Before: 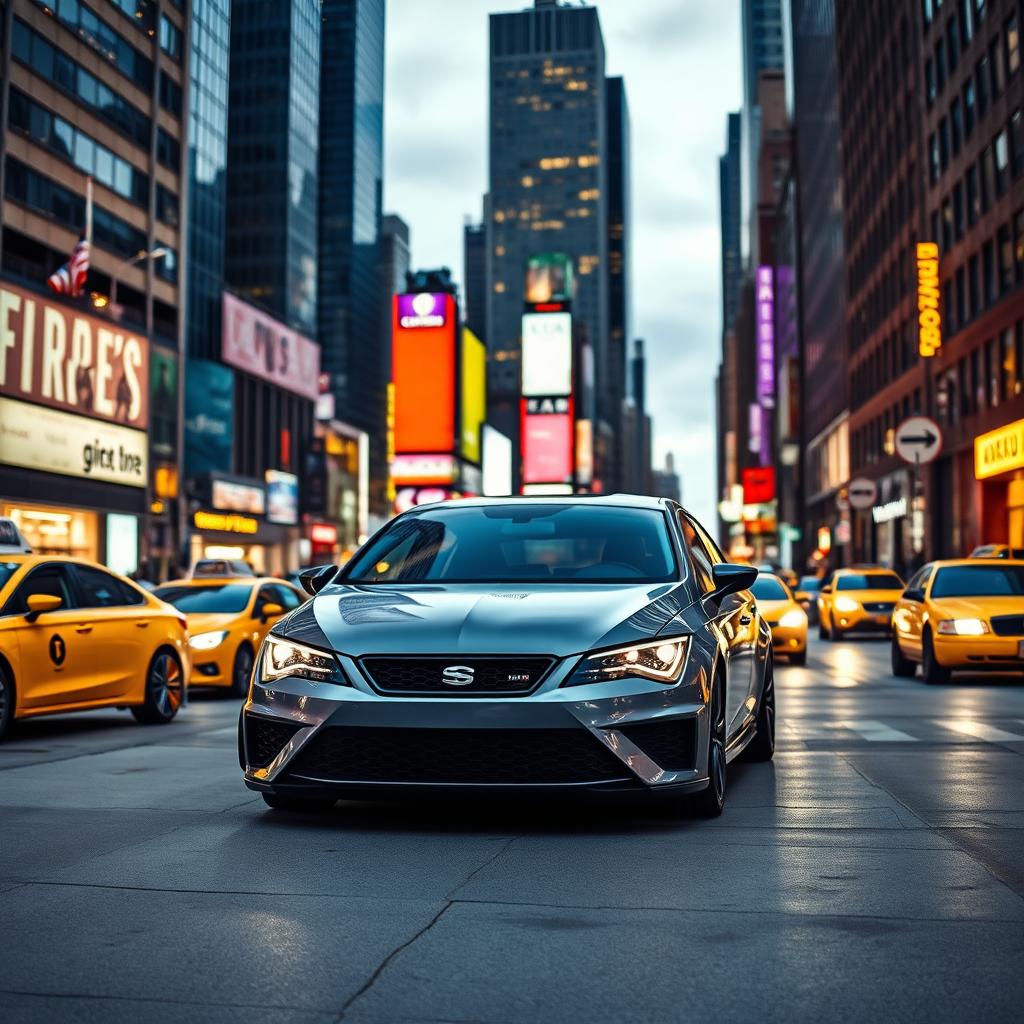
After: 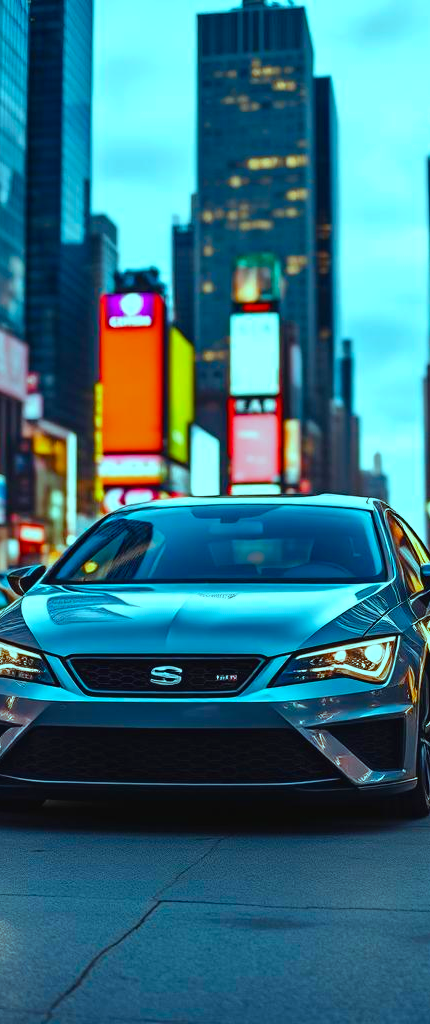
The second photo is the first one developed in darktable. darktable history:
color balance rgb: highlights gain › luminance -33.237%, highlights gain › chroma 5.702%, highlights gain › hue 217.97°, global offset › luminance 0.264%, perceptual saturation grading › global saturation 20%, perceptual saturation grading › highlights -25.466%, perceptual saturation grading › shadows 50.04%, perceptual brilliance grading › global brilliance 12.594%, global vibrance 20%
crop: left 28.55%, right 29.378%
